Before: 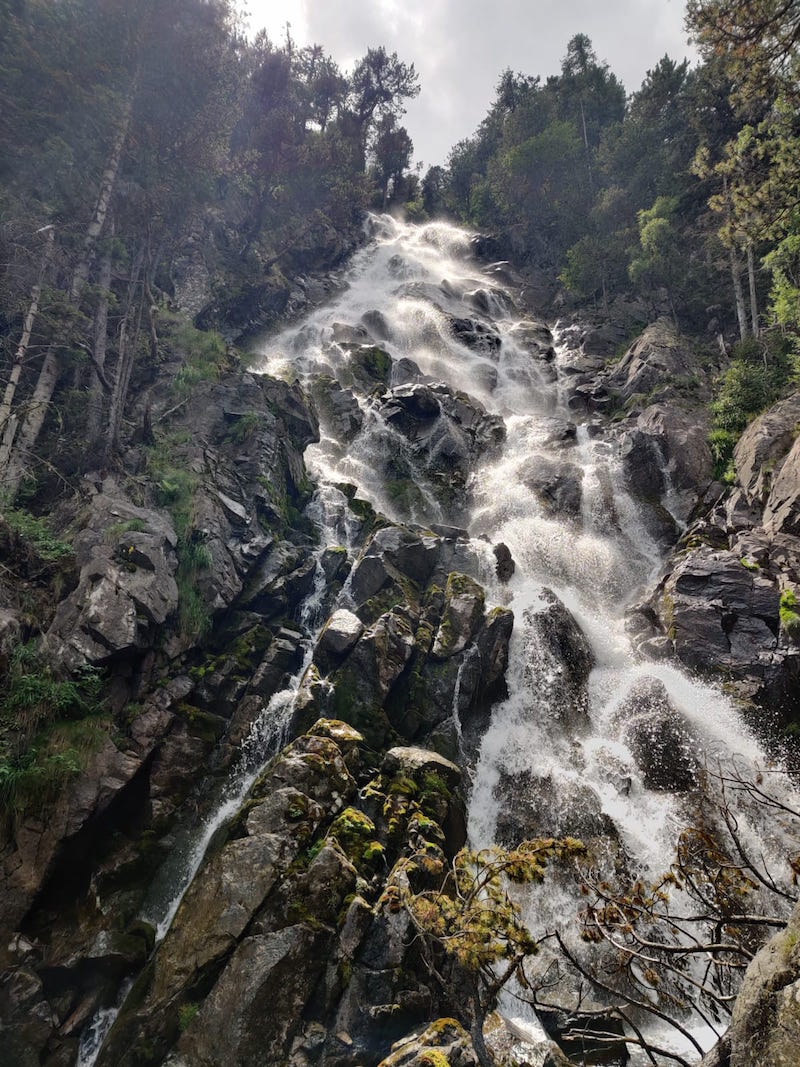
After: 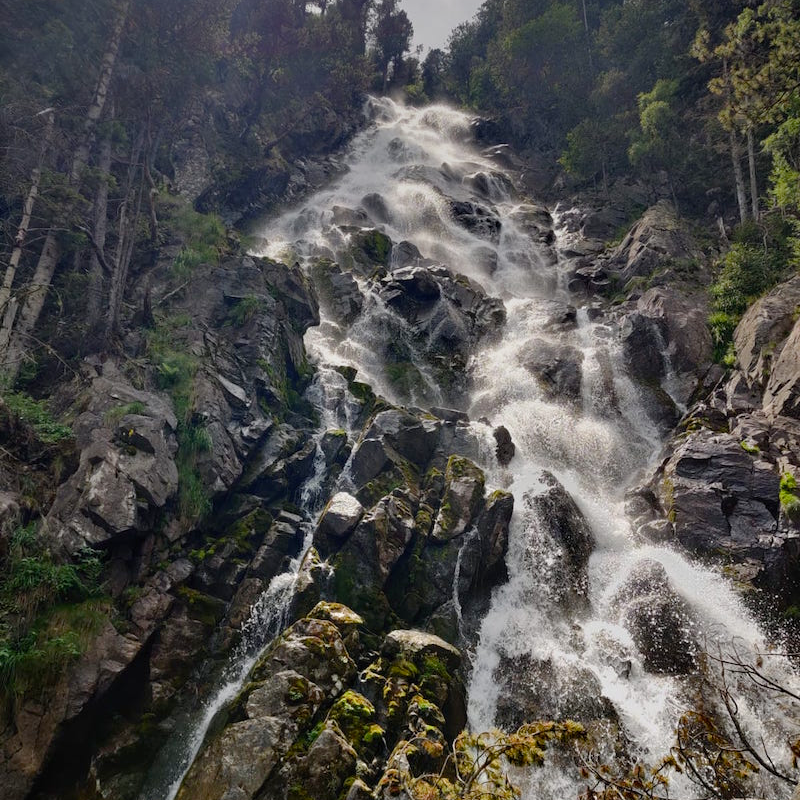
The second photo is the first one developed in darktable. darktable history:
crop: top 11.038%, bottom 13.962%
color balance rgb: perceptual saturation grading › global saturation 20%, perceptual saturation grading › highlights -25%, perceptual saturation grading › shadows 25%
graduated density: on, module defaults
